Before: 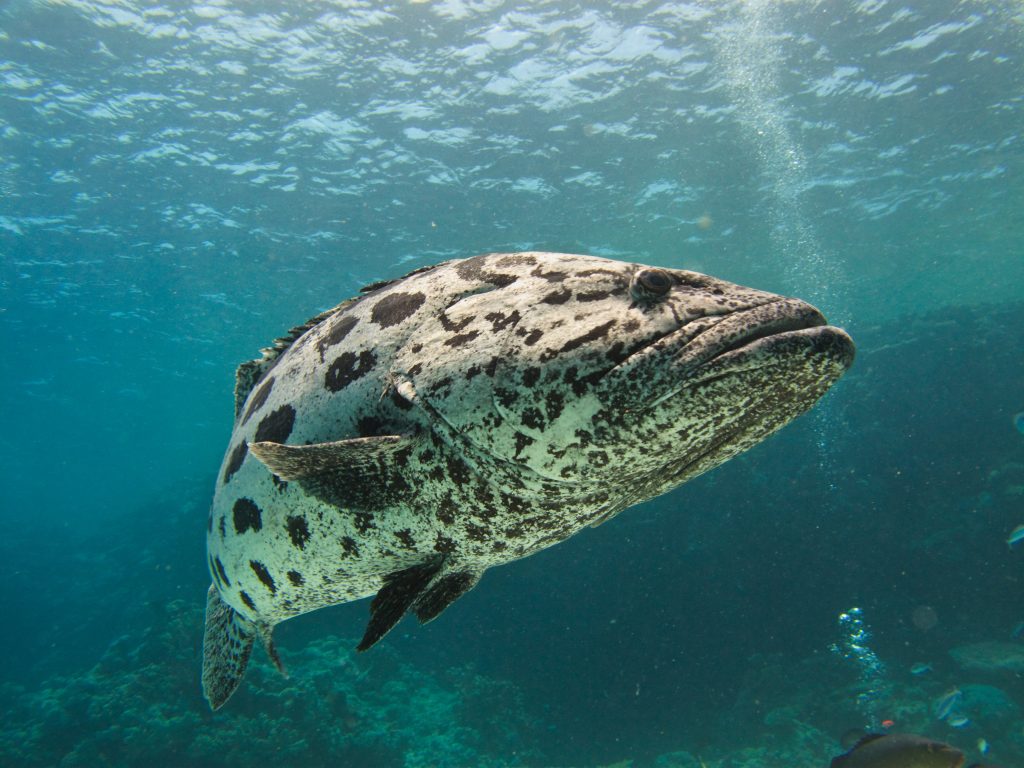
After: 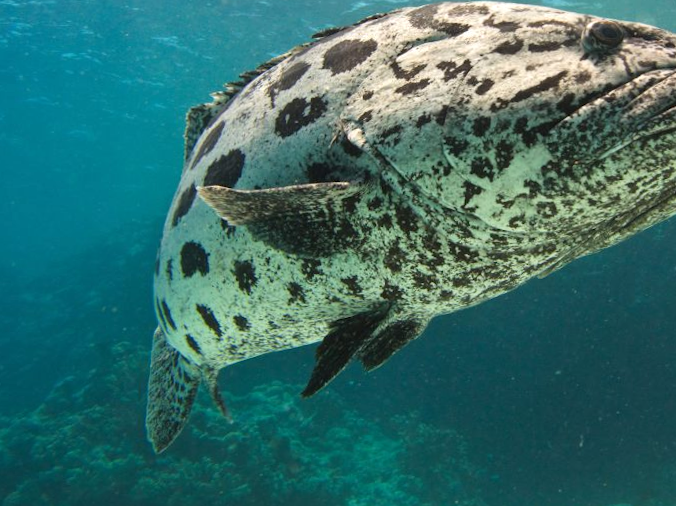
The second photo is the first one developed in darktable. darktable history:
crop and rotate: angle -1.17°, left 3.734%, top 32.306%, right 28.397%
exposure: exposure 0.205 EV, compensate exposure bias true, compensate highlight preservation false
